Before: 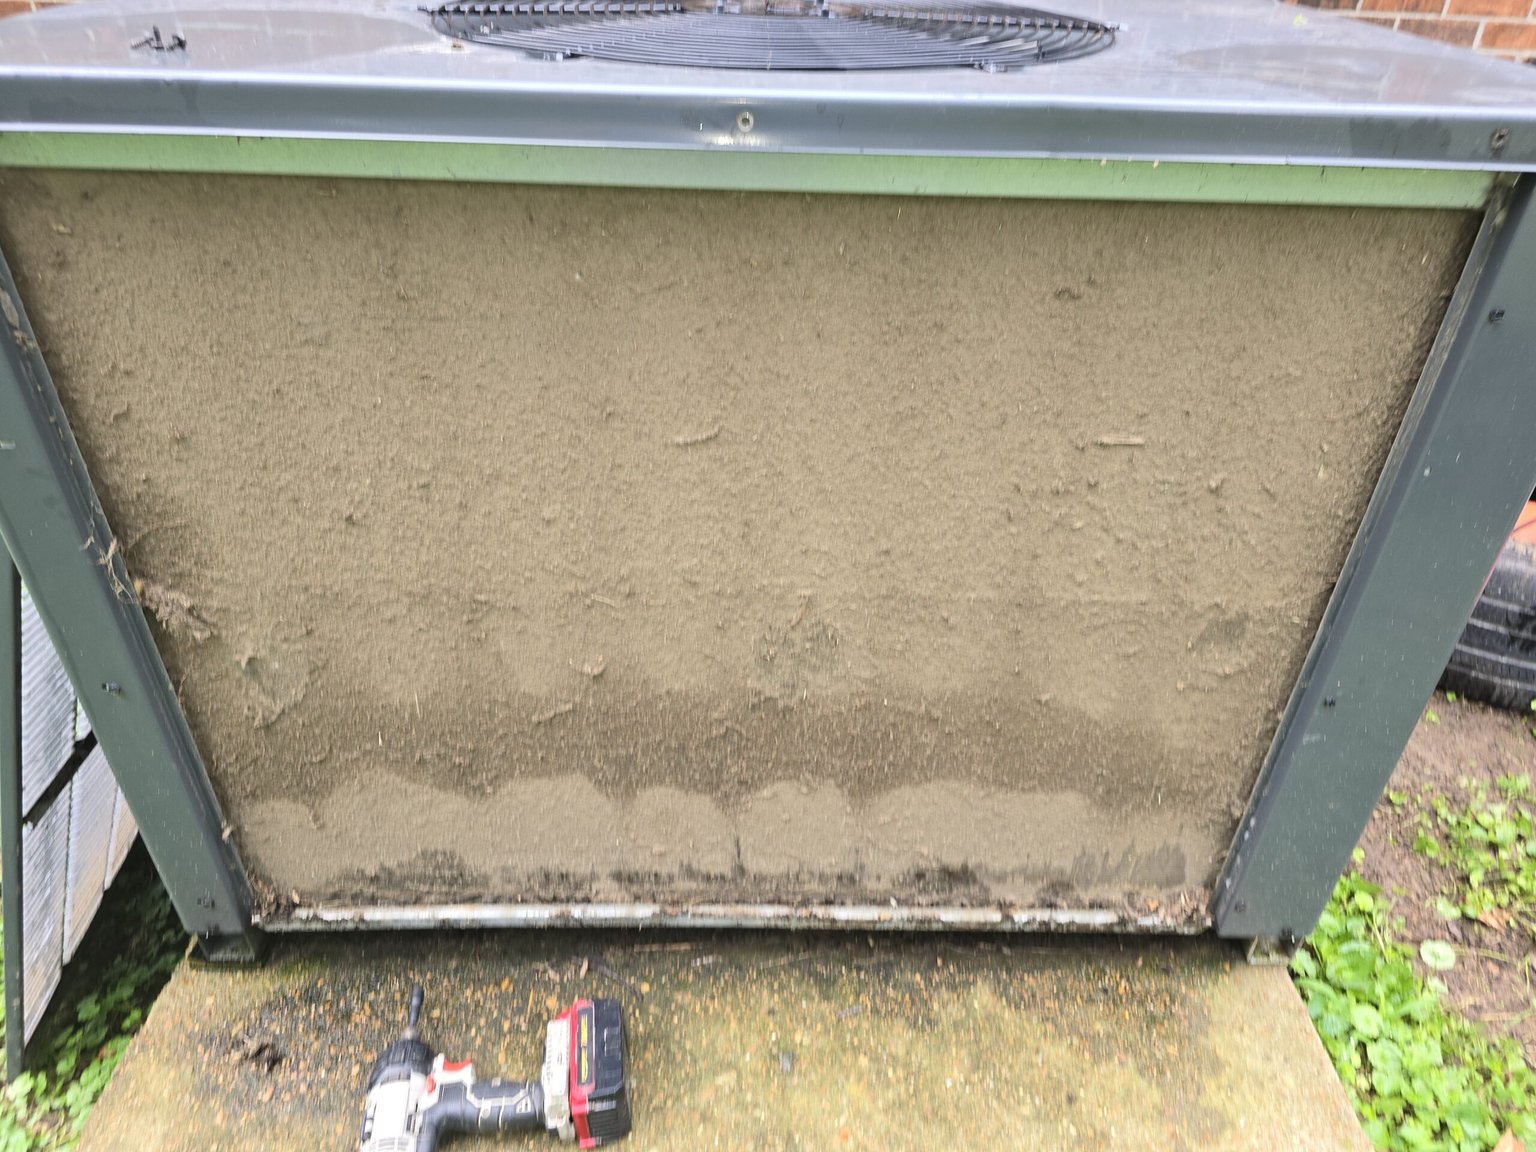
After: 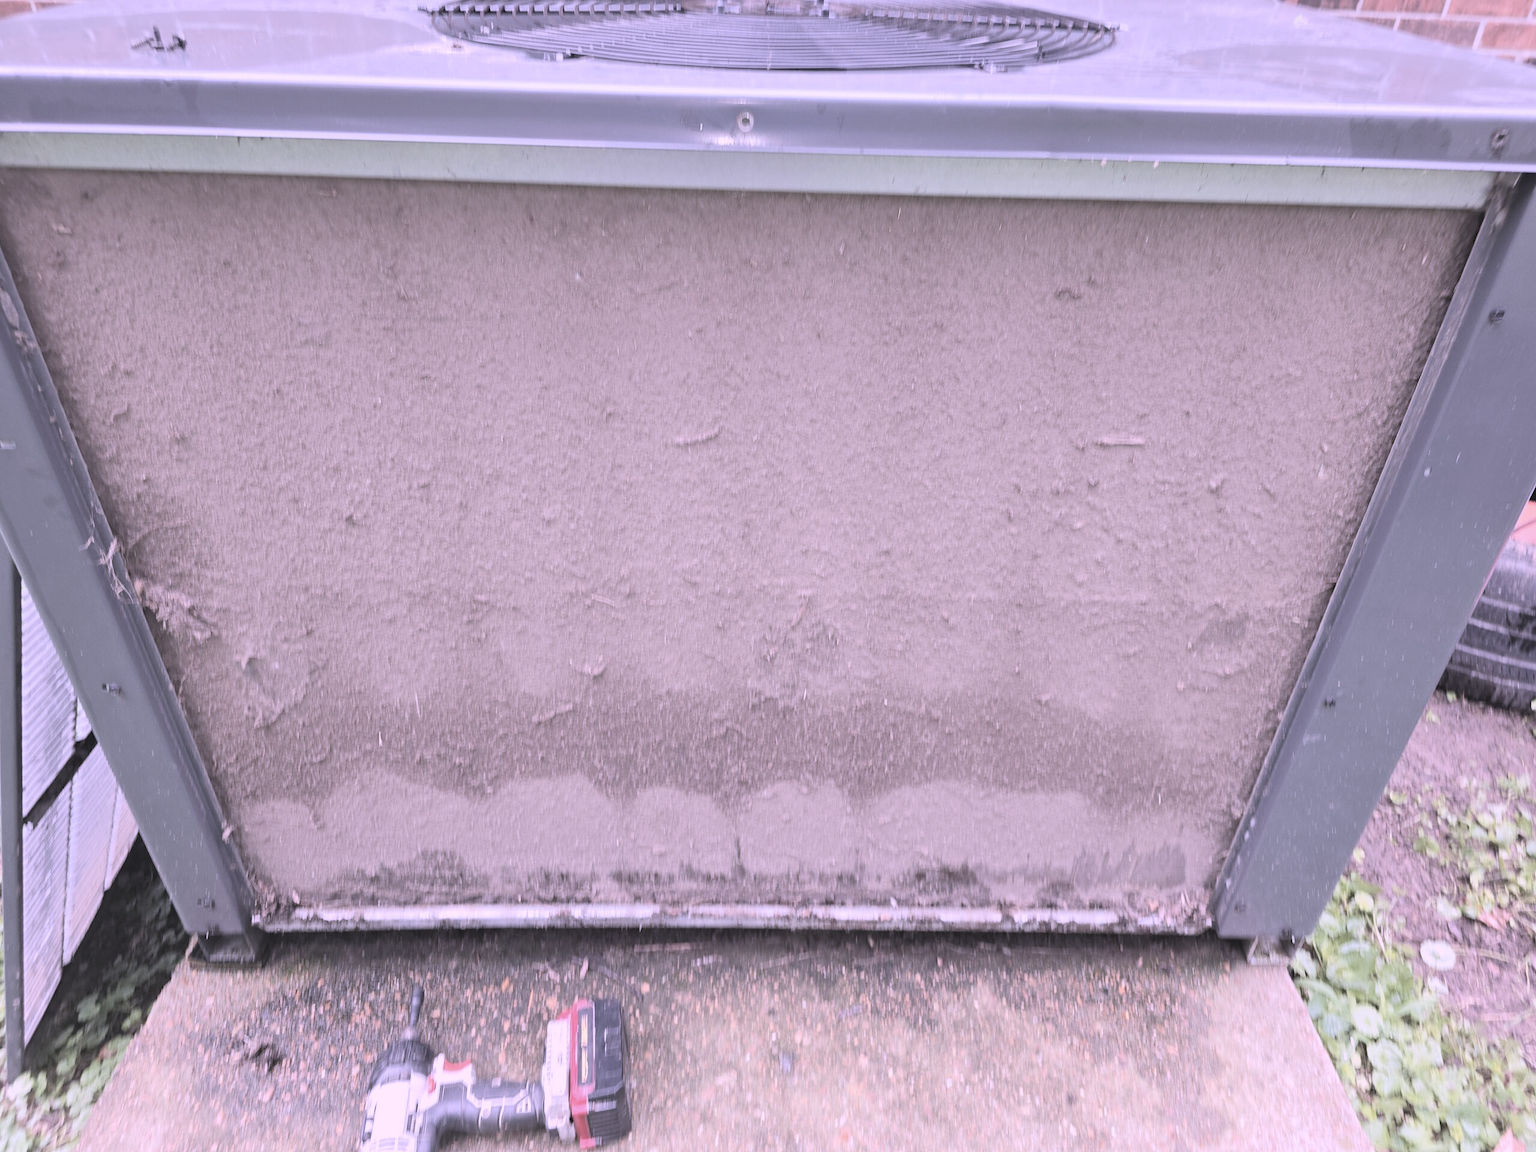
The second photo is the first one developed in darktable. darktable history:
contrast brightness saturation: brightness 0.18, saturation -0.5
color correction: highlights a* 15.46, highlights b* -20.56
exposure: exposure -0.242 EV, compensate highlight preservation false
color calibration: illuminant as shot in camera, x 0.358, y 0.373, temperature 4628.91 K
